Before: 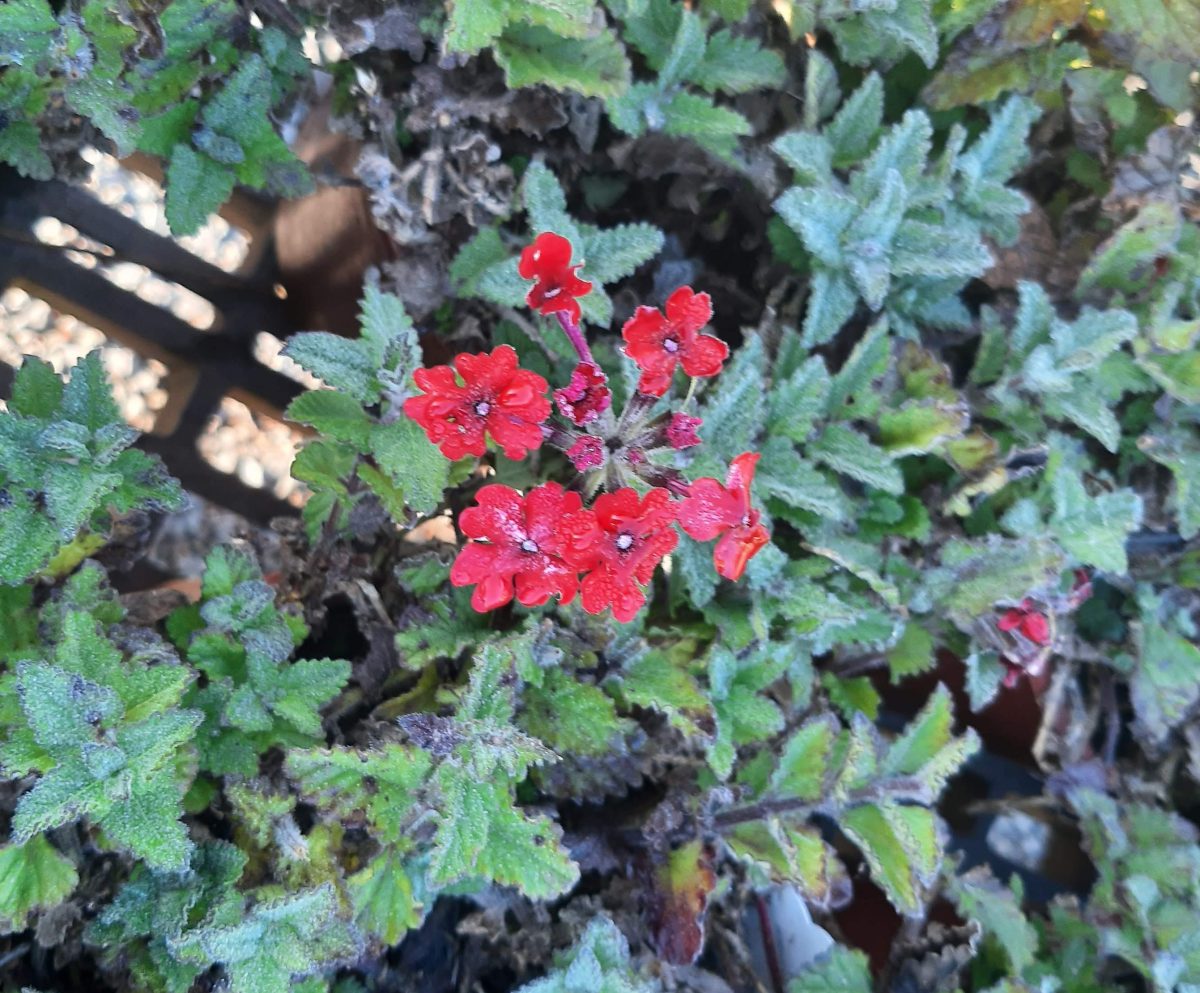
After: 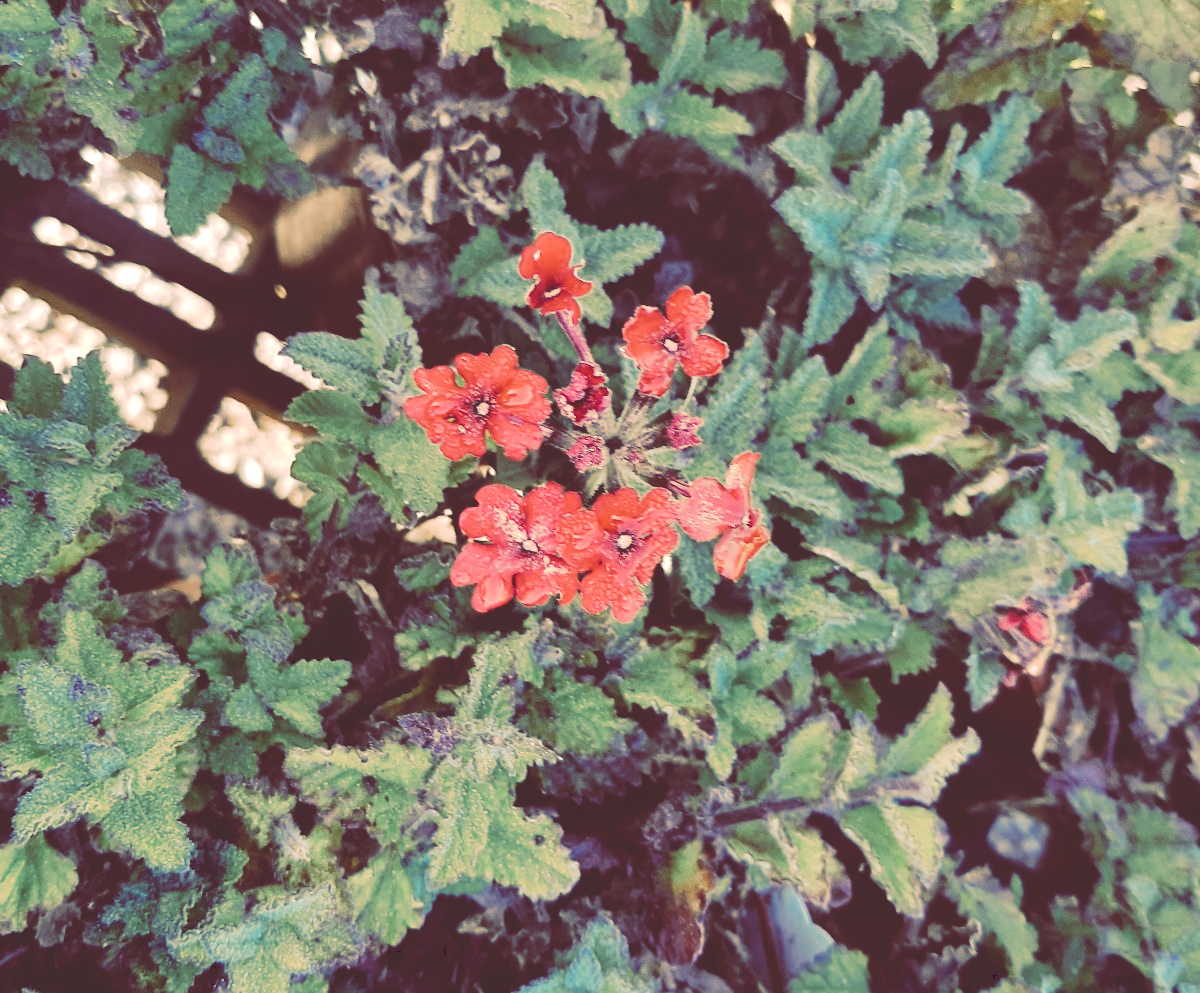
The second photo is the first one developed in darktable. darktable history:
tone curve: curves: ch0 [(0, 0) (0.003, 0.19) (0.011, 0.192) (0.025, 0.192) (0.044, 0.194) (0.069, 0.196) (0.1, 0.197) (0.136, 0.198) (0.177, 0.216) (0.224, 0.236) (0.277, 0.269) (0.335, 0.331) (0.399, 0.418) (0.468, 0.515) (0.543, 0.621) (0.623, 0.725) (0.709, 0.804) (0.801, 0.859) (0.898, 0.913) (1, 1)], preserve colors none
color look up table: target L [95.78, 91.33, 91.92, 78.11, 82.48, 75.69, 67.04, 67.15, 65.07, 53.24, 51.45, 40.03, 40.12, 18.4, 201.39, 104.93, 77.14, 72.49, 69.03, 61.19, 63.88, 57.74, 58.4, 53.88, 48.77, 38.22, 12.75, 9.787, 87.62, 85.2, 84.35, 77.57, 81.19, 69.52, 57.58, 58.46, 45.33, 47.75, 32.39, 30.64, 28.41, 17.2, 10.18, 63.07, 66.14, 54.06, 46.26, 46.88, 11.08], target a [4.4, 13.96, -2.534, -35.8, -22.19, -15.42, -32.4, -9.38, -19.86, -21.18, -26.78, -8.863, -9.428, 27.75, 0, 0, 27.05, 13.06, 33.4, 9.53, 44.92, 1.079, 48.12, 42.33, 26.16, 21.15, 50.91, 45.28, 26.6, 26.17, 30.91, 25.48, 32.46, 39.46, 19.56, 52.62, 44.27, 33.87, 9.578, 27.77, 40.46, 63.42, 46.34, -16.52, -12.82, -22.63, 5.981, 1.552, 47.44], target b [54.62, 40.45, 53.38, 21.73, 35.73, 30.82, 25.69, 20.97, 34.39, 4.528, 19.26, 17.9, -0.463, 30.9, -0.001, -0.003, 34.17, 22.35, 44.61, 48.2, 21.03, 19.25, 46.69, 33.37, 16.38, 35.34, 21.2, 16.08, 30.87, 33.31, 24.87, 20.99, 21.59, 4.102, 7.11, 10.08, -33.21, -8.924, 0.257, -30.36, -5.347, -44, 7.433, -9.417, 7.41, -15.3, -36.31, -17.4, -10.74], num patches 49
